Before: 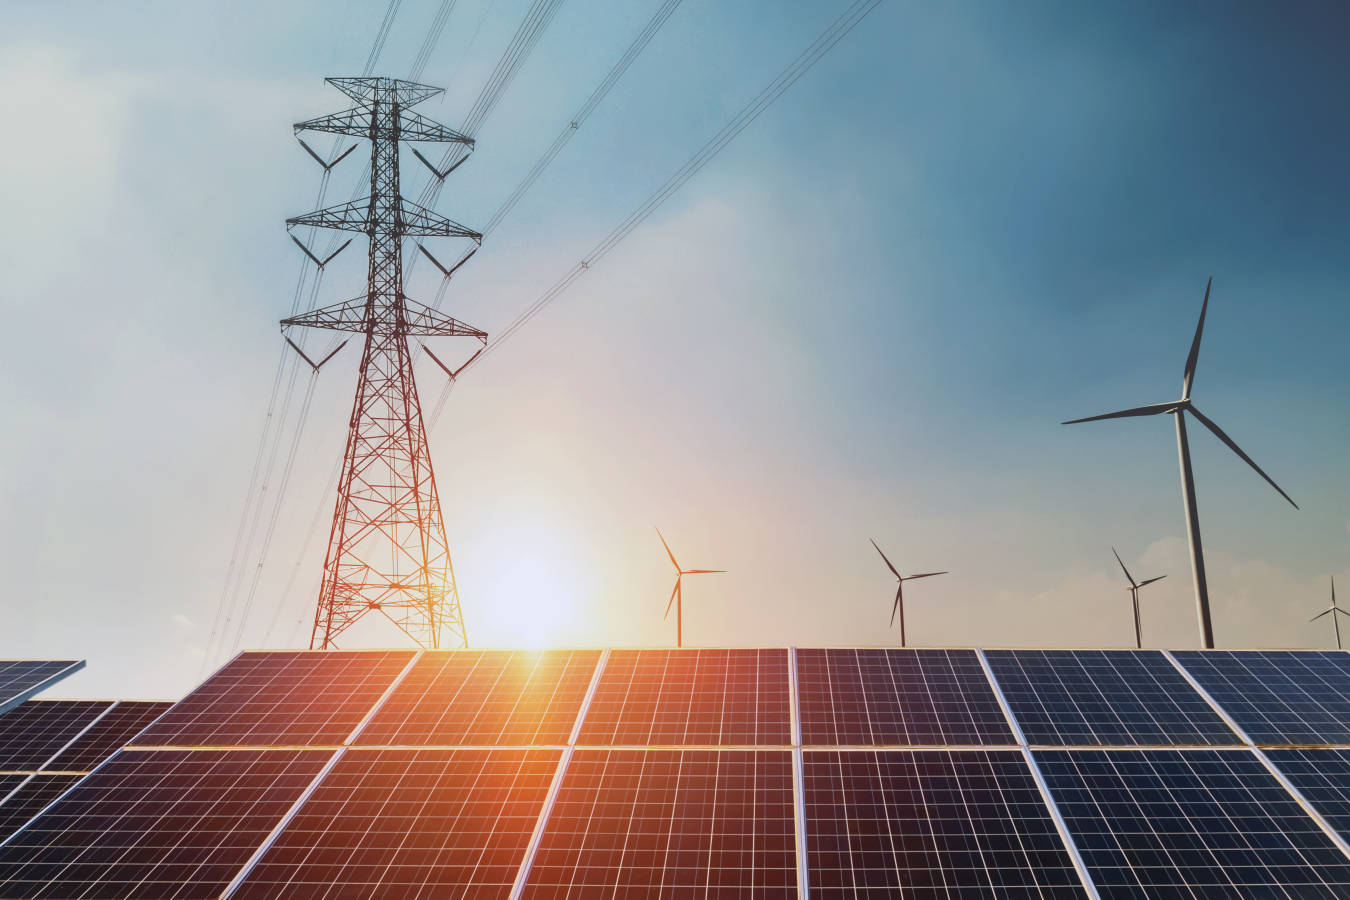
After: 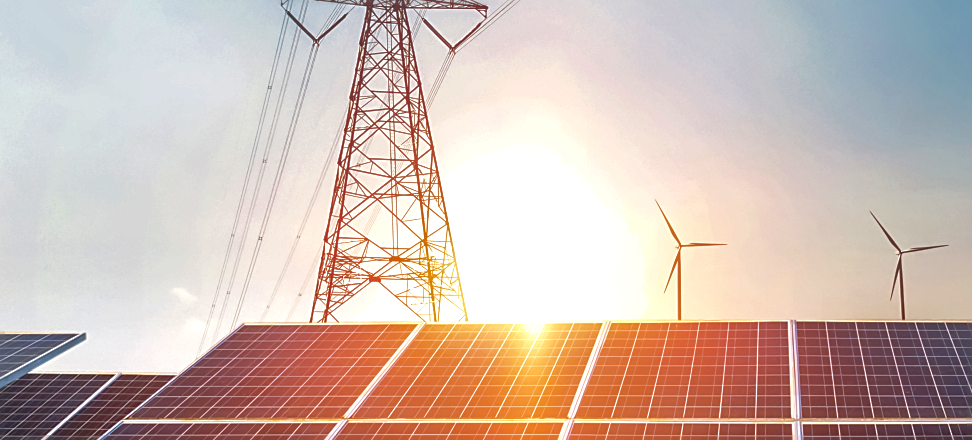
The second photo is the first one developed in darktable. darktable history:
tone curve: curves: ch0 [(0, 0) (0.003, 0.003) (0.011, 0.011) (0.025, 0.025) (0.044, 0.044) (0.069, 0.069) (0.1, 0.099) (0.136, 0.135) (0.177, 0.176) (0.224, 0.223) (0.277, 0.275) (0.335, 0.333) (0.399, 0.396) (0.468, 0.465) (0.543, 0.545) (0.623, 0.625) (0.709, 0.71) (0.801, 0.801) (0.898, 0.898) (1, 1)], preserve colors none
exposure: black level correction 0, exposure 0.499 EV, compensate highlight preservation false
local contrast: detail 130%
shadows and highlights: on, module defaults
crop: top 36.423%, right 27.96%, bottom 14.582%
sharpen: on, module defaults
